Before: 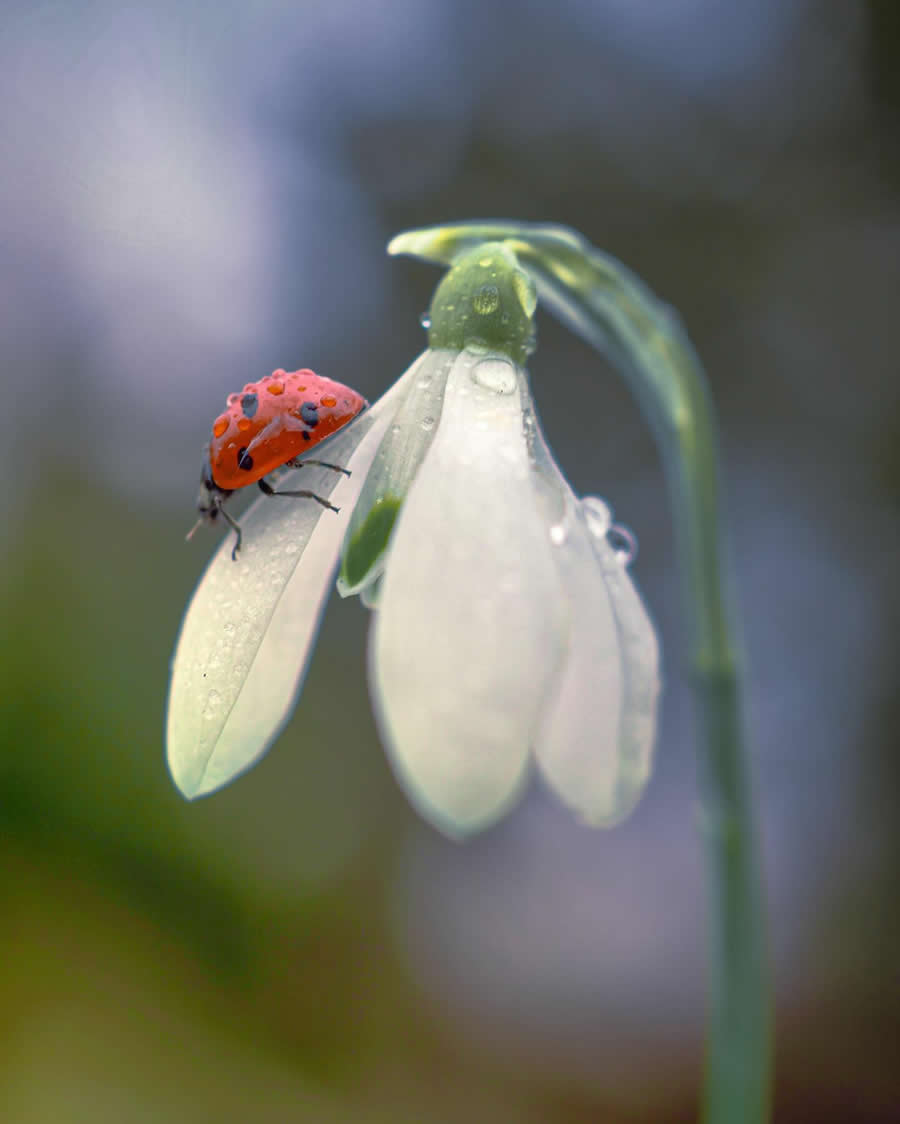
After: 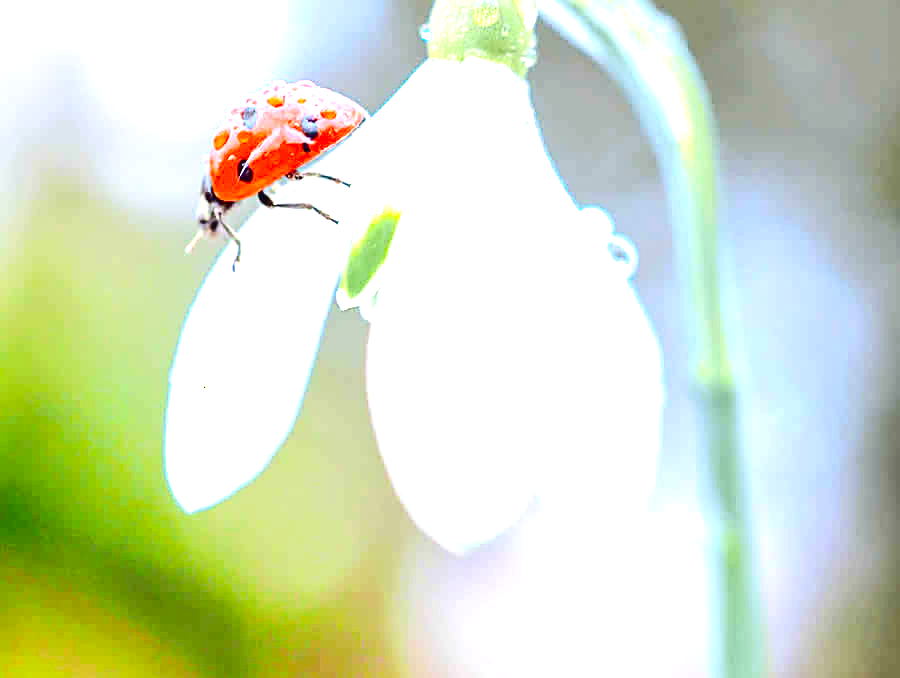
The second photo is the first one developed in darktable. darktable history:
tone equalizer: -8 EV -0.435 EV, -7 EV -0.401 EV, -6 EV -0.345 EV, -5 EV -0.212 EV, -3 EV 0.228 EV, -2 EV 0.353 EV, -1 EV 0.393 EV, +0 EV 0.399 EV, smoothing diameter 24.82%, edges refinement/feathering 9.67, preserve details guided filter
crop and rotate: top 25.677%, bottom 13.964%
sharpen: on, module defaults
contrast brightness saturation: contrast 0.188, brightness -0.113, saturation 0.209
exposure: exposure 2.231 EV, compensate highlight preservation false
